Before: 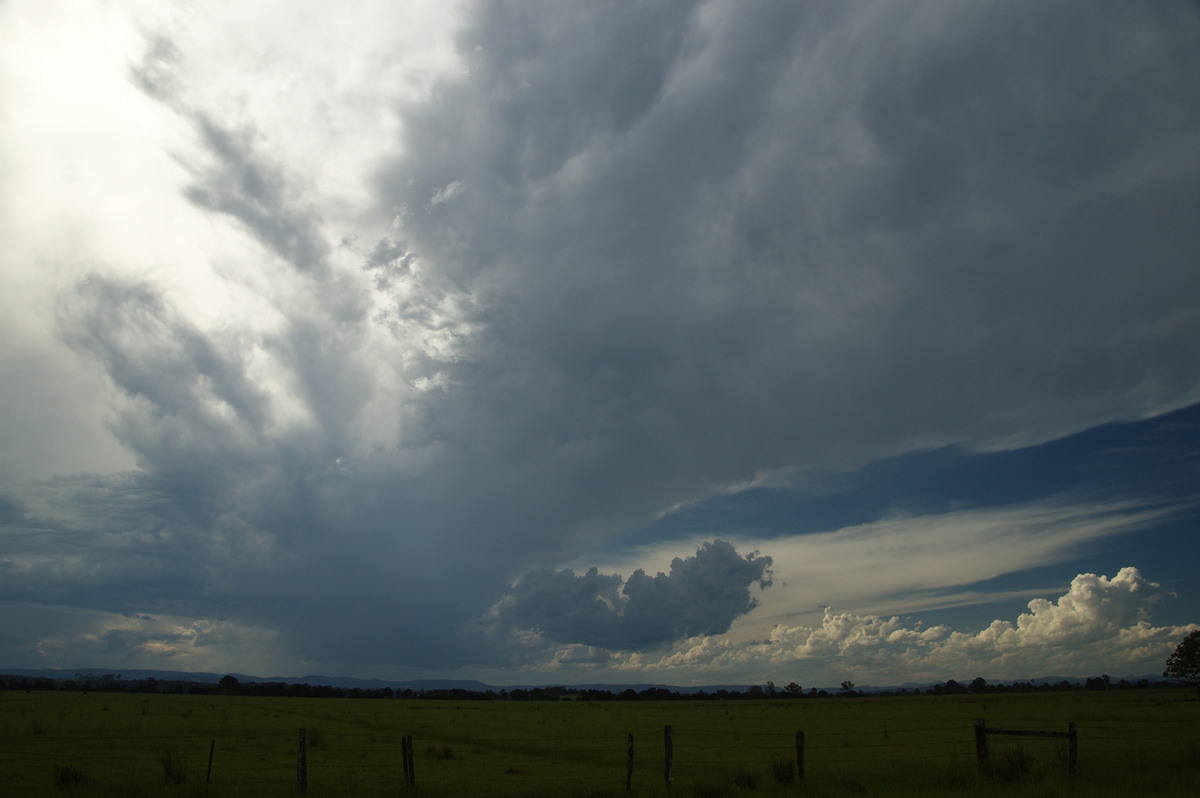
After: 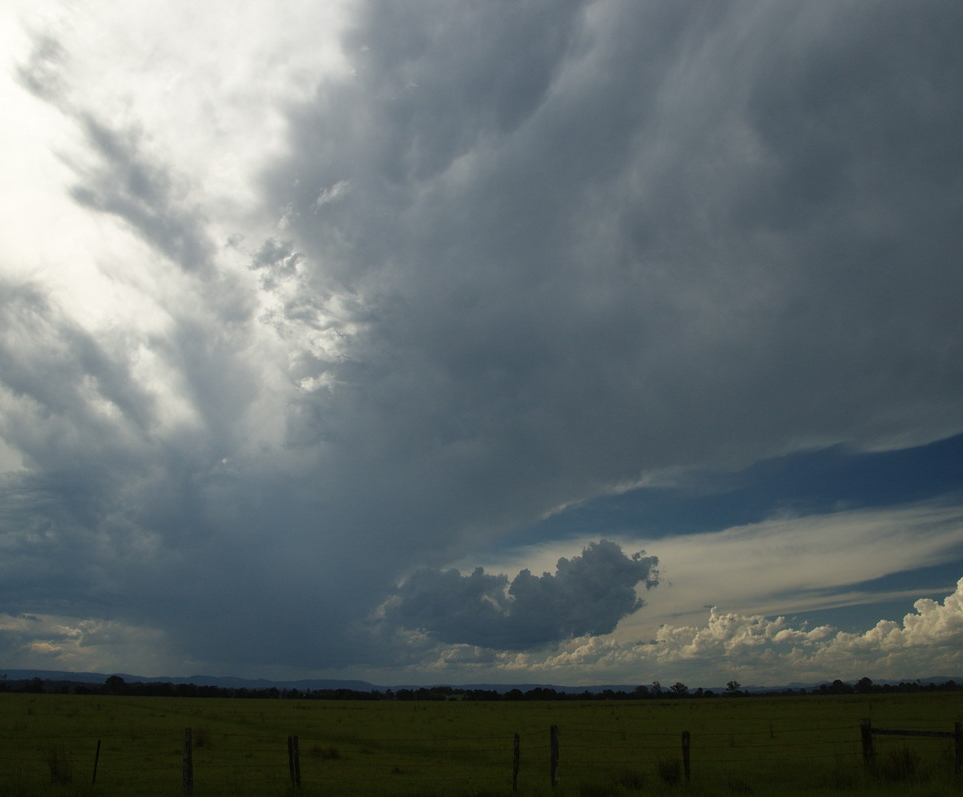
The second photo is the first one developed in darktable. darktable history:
crop and rotate: left 9.561%, right 10.131%
